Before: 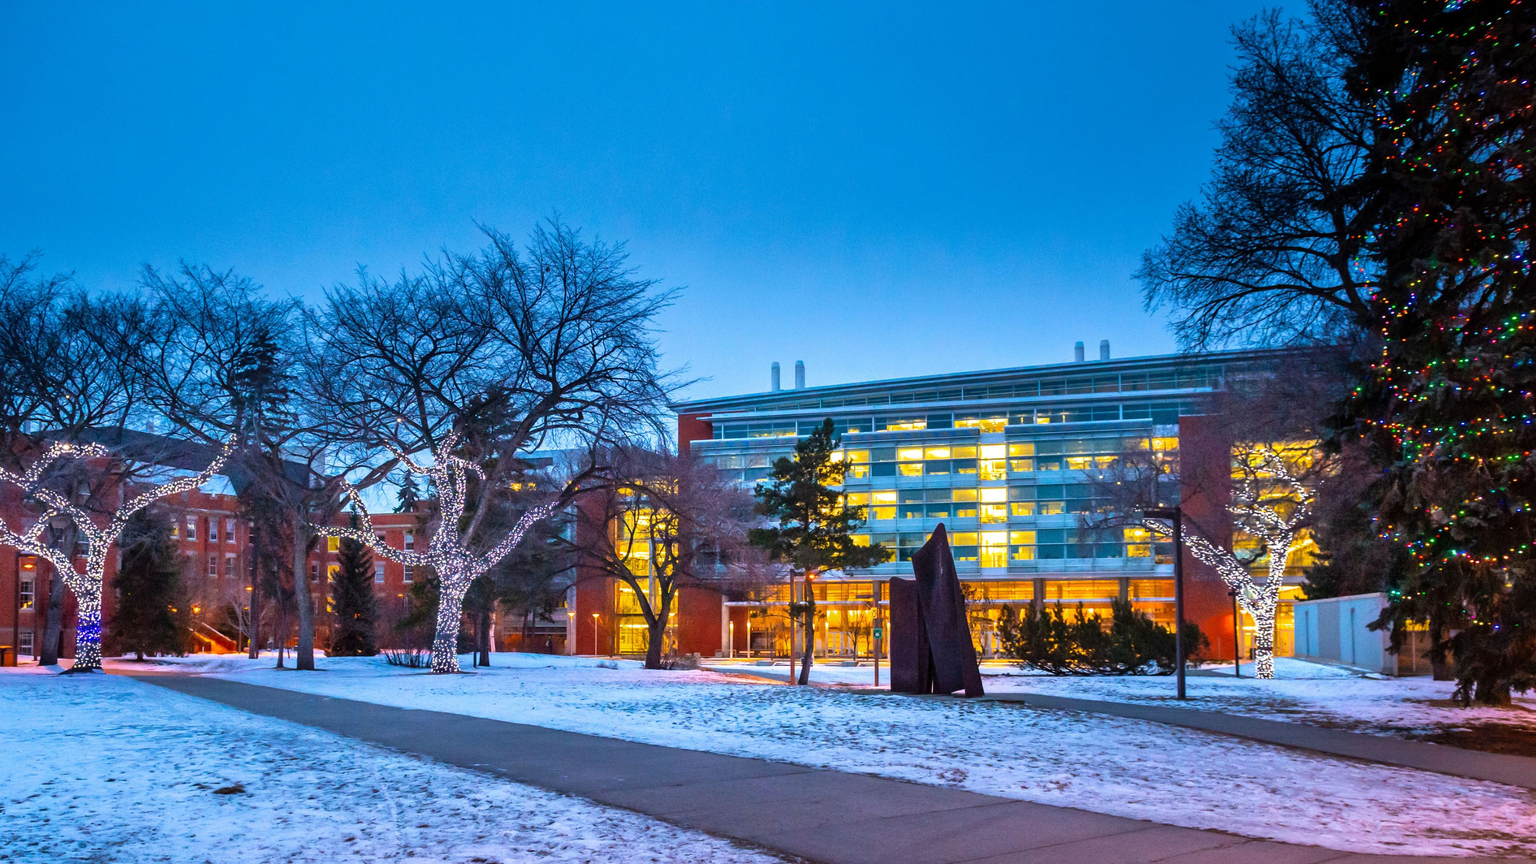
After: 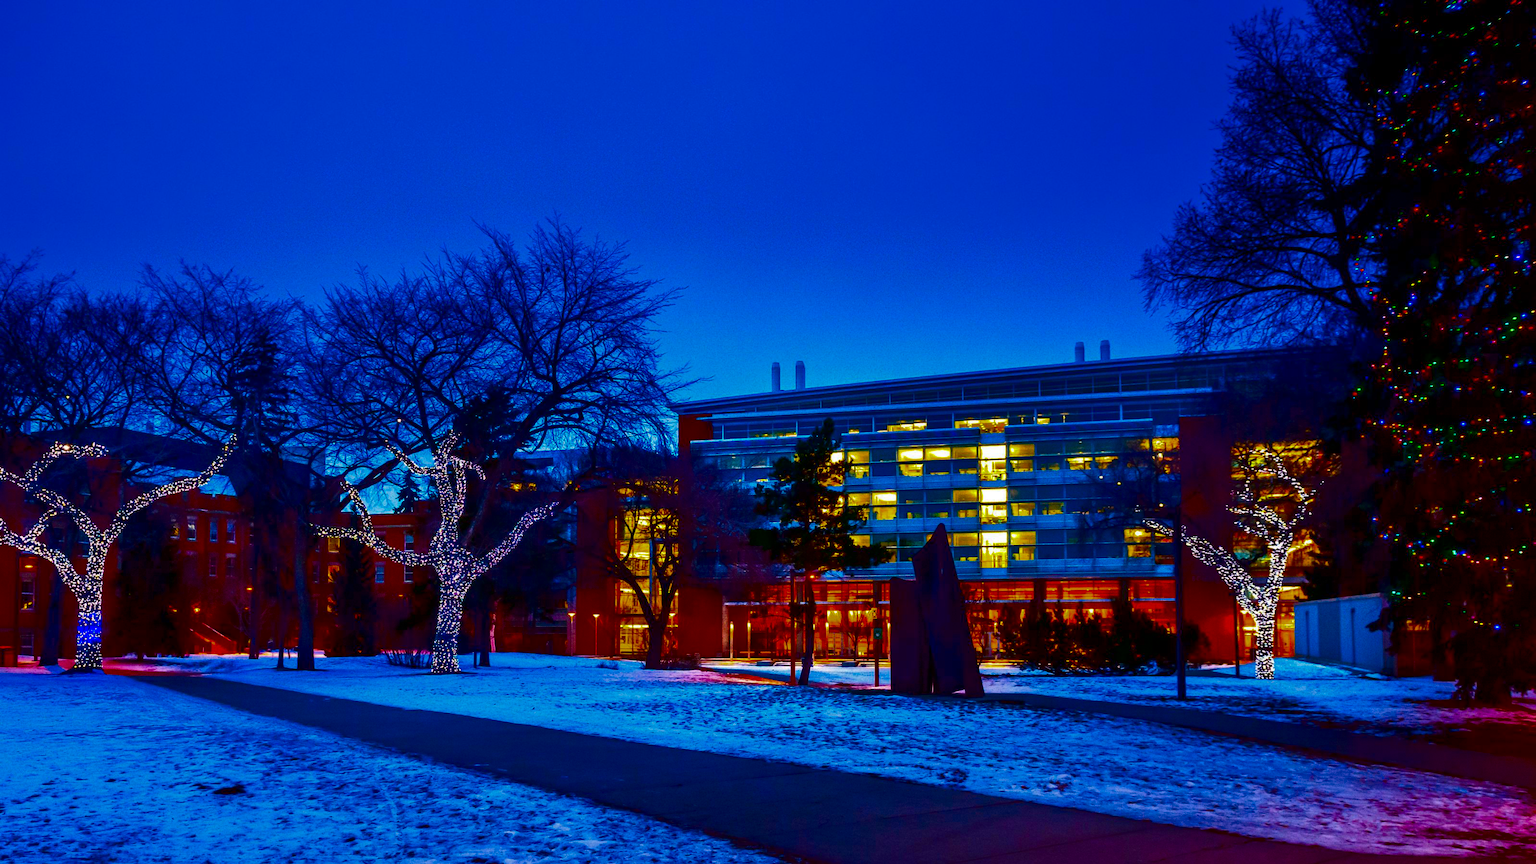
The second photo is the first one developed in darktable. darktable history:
contrast brightness saturation: brightness -0.983, saturation 0.983
